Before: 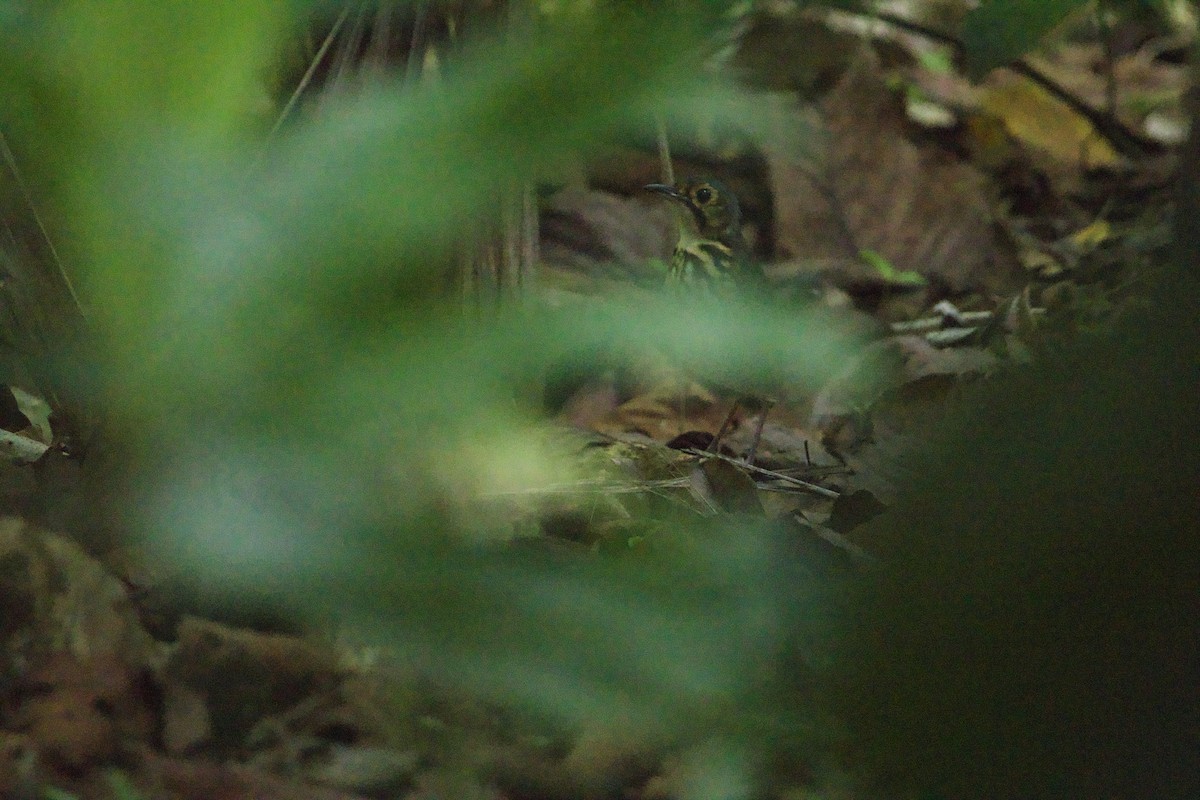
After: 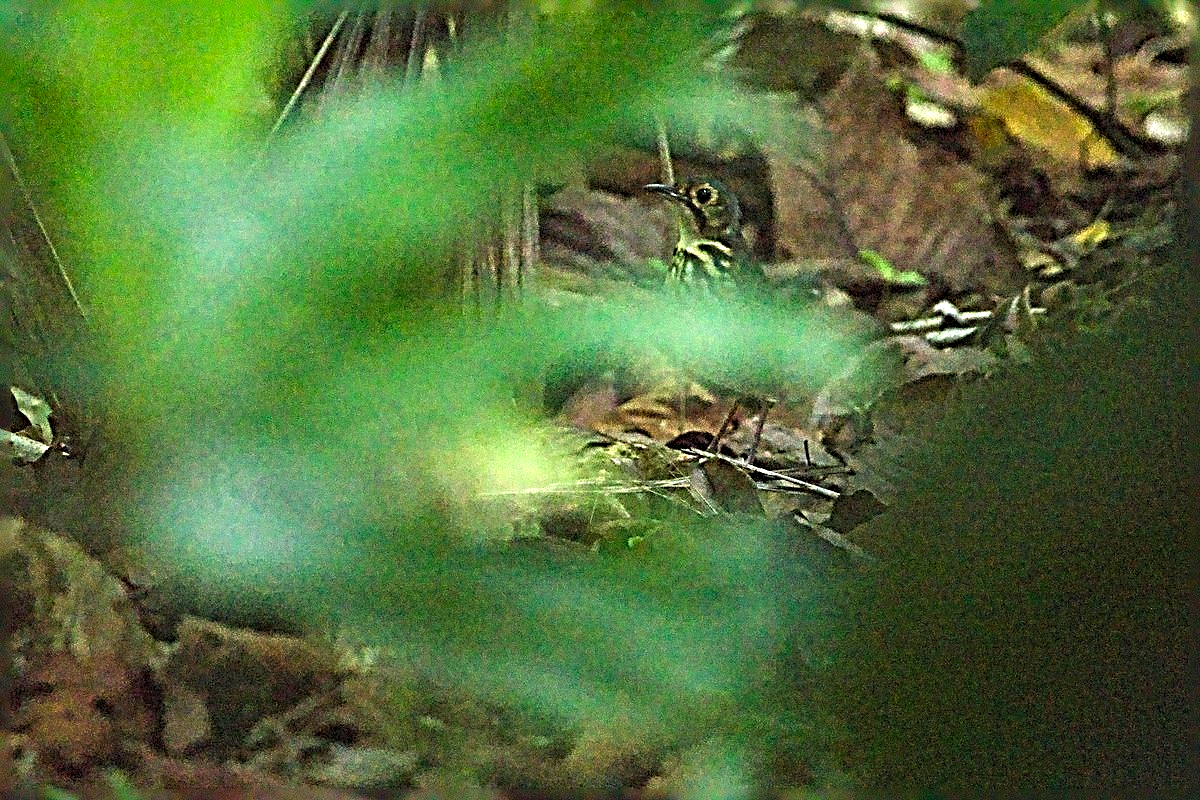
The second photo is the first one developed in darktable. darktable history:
sharpen: radius 4.001, amount 2
levels: levels [0, 0.352, 0.703]
